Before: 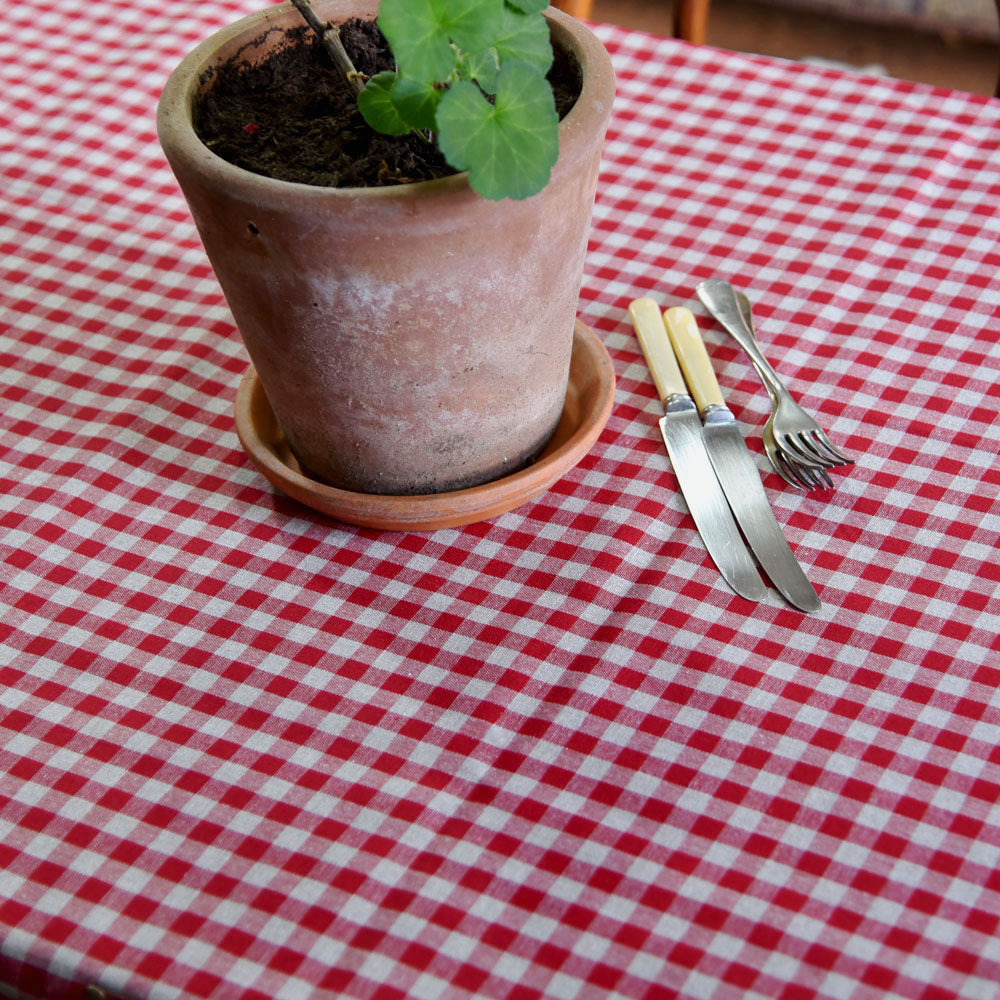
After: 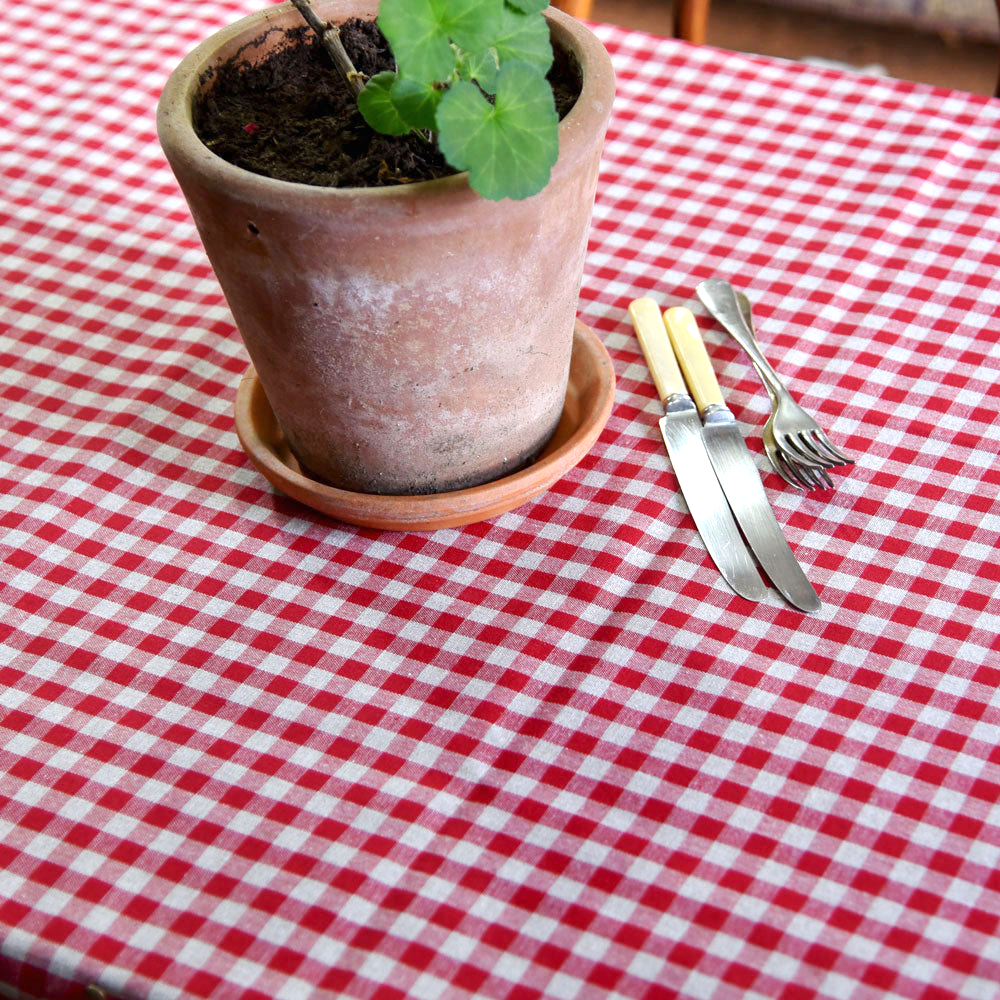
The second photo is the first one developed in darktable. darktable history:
exposure: exposure 0.523 EV, compensate exposure bias true, compensate highlight preservation false
